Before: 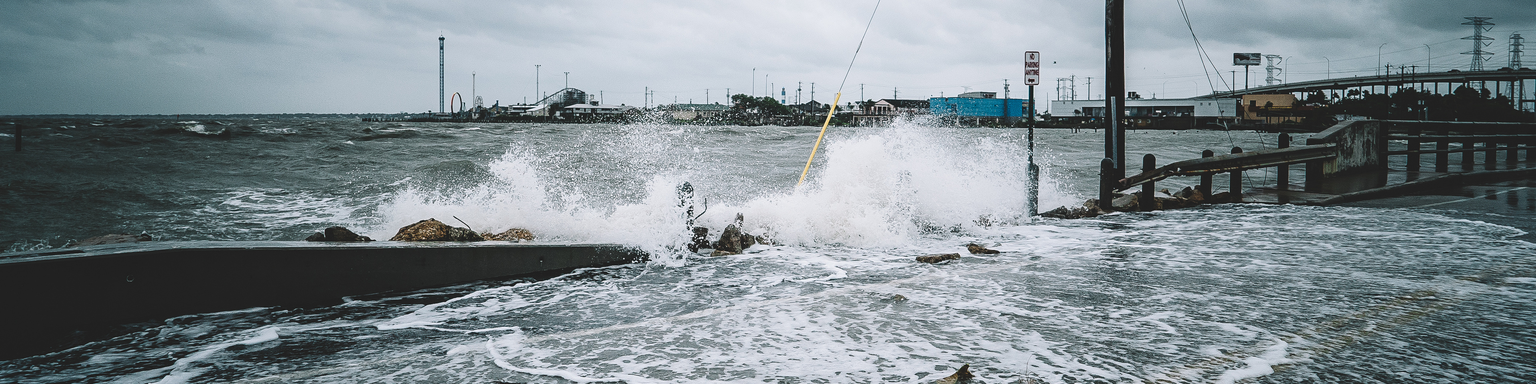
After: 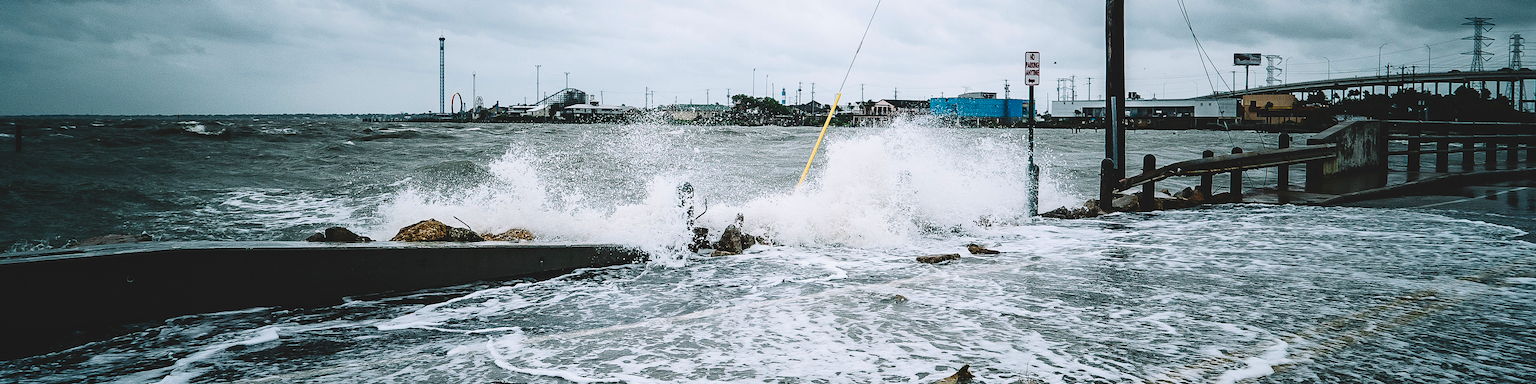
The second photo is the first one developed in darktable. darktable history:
contrast brightness saturation: contrast 0.16, saturation 0.331
